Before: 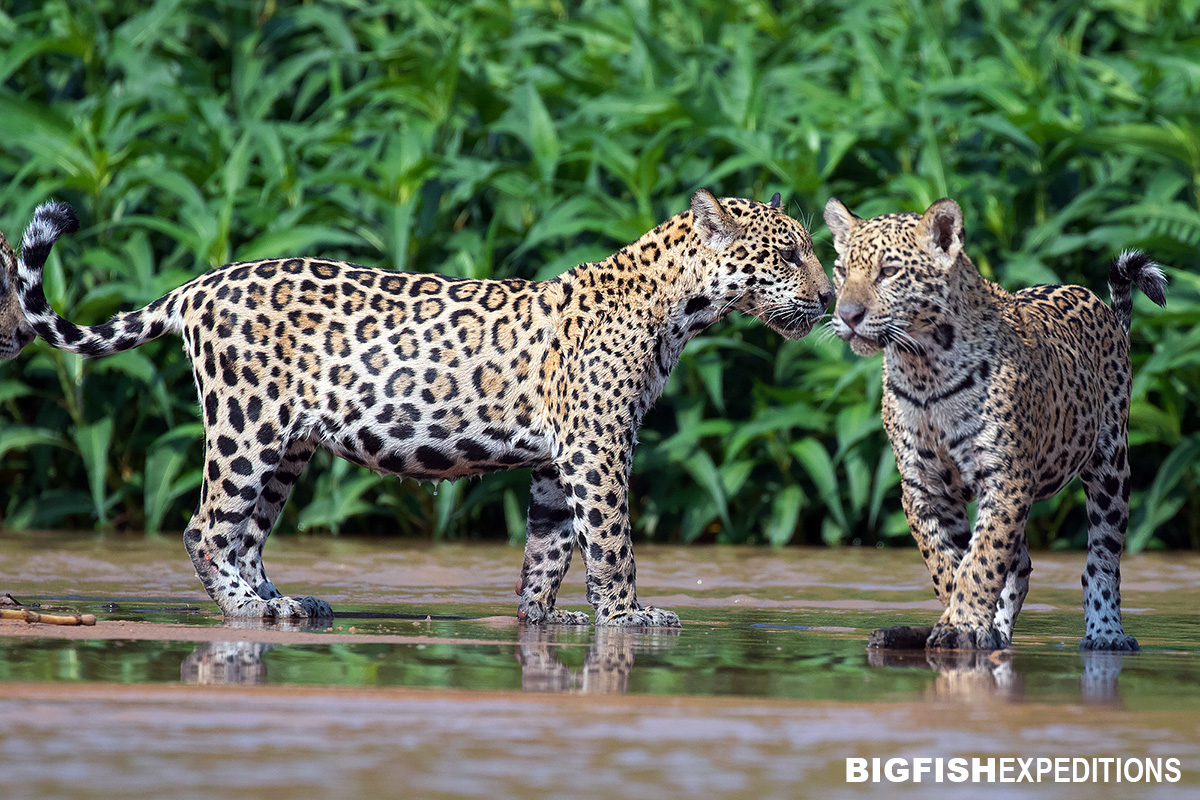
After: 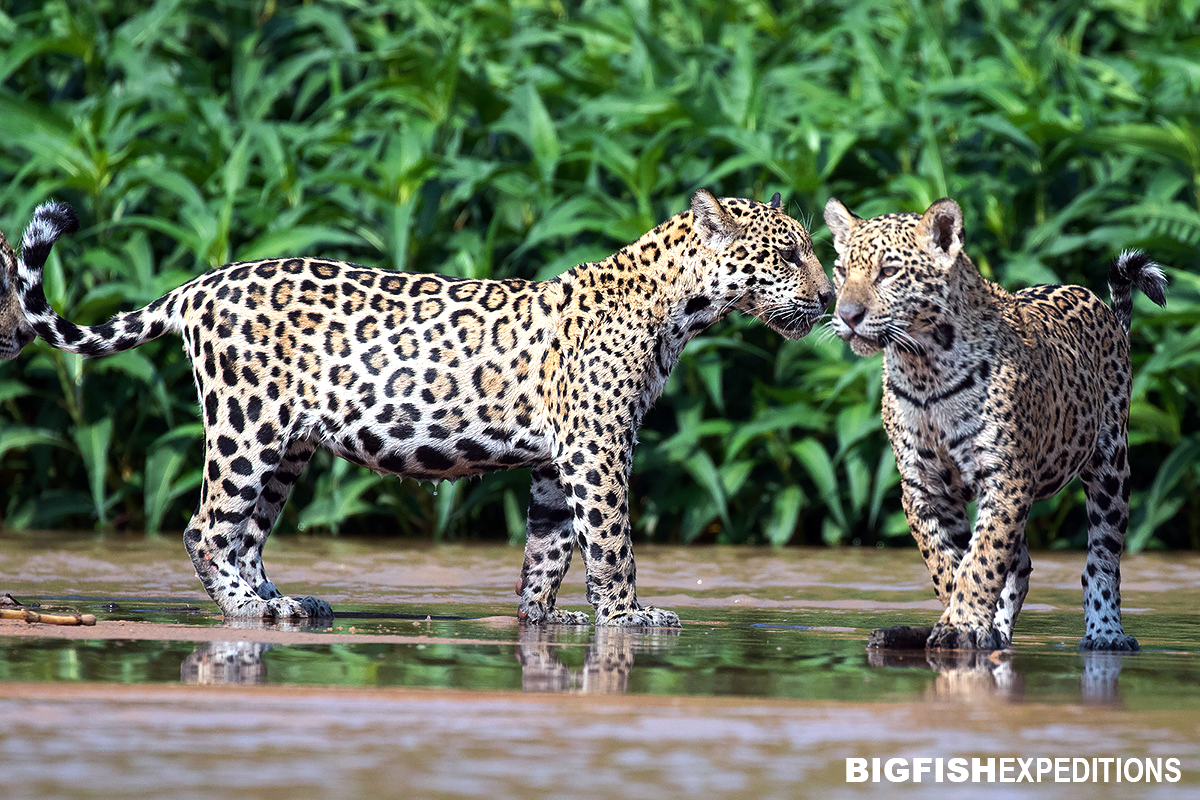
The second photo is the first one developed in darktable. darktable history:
tone equalizer: -8 EV -0.389 EV, -7 EV -0.384 EV, -6 EV -0.322 EV, -5 EV -0.194 EV, -3 EV 0.241 EV, -2 EV 0.358 EV, -1 EV 0.4 EV, +0 EV 0.404 EV, edges refinement/feathering 500, mask exposure compensation -1.57 EV, preserve details no
